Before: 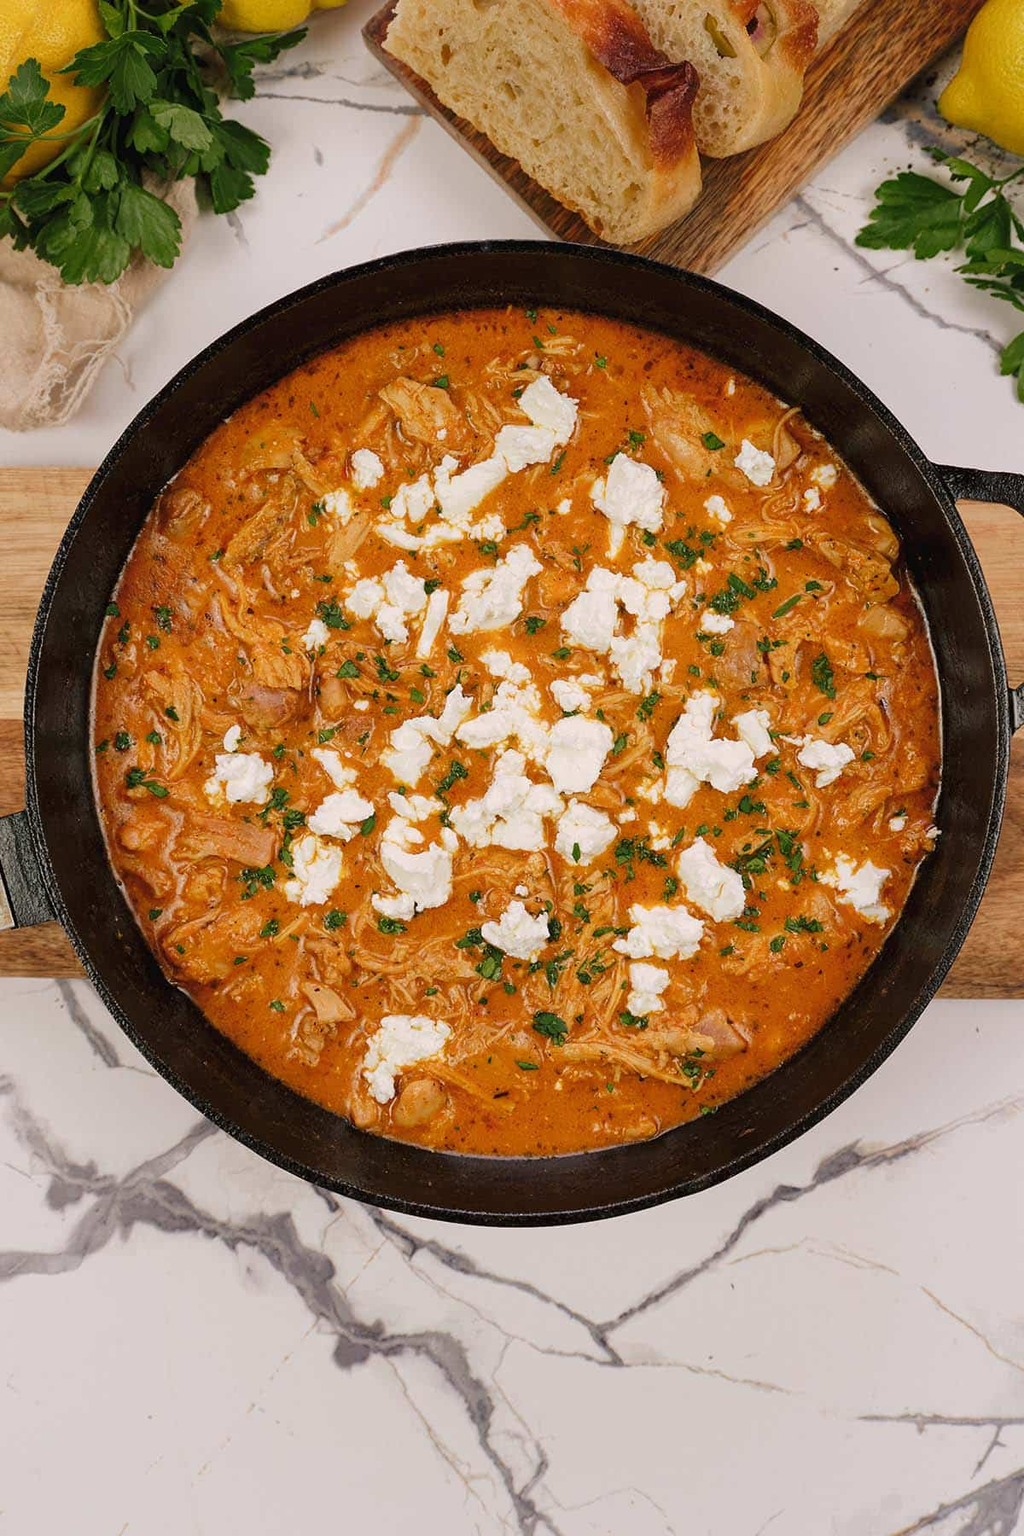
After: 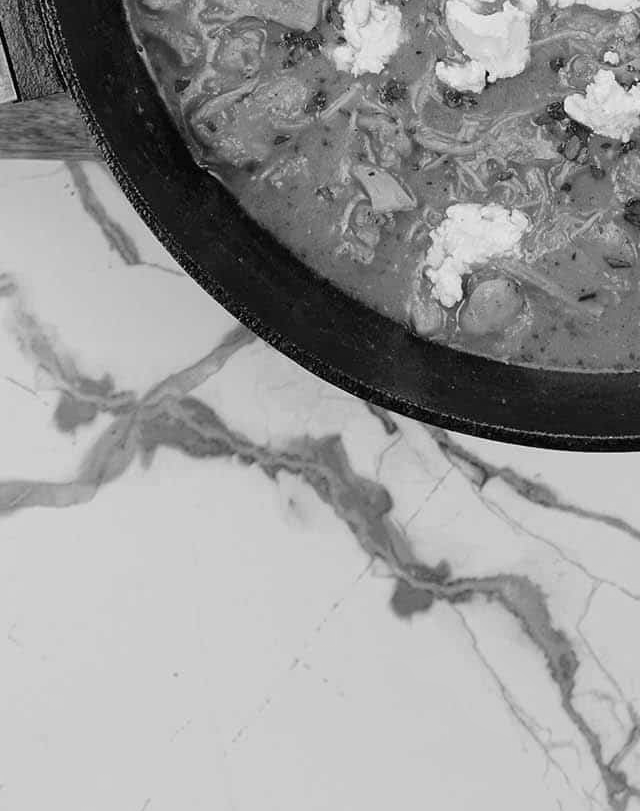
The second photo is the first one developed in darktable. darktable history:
monochrome: a -6.99, b 35.61, size 1.4
crop and rotate: top 54.778%, right 46.61%, bottom 0.159%
